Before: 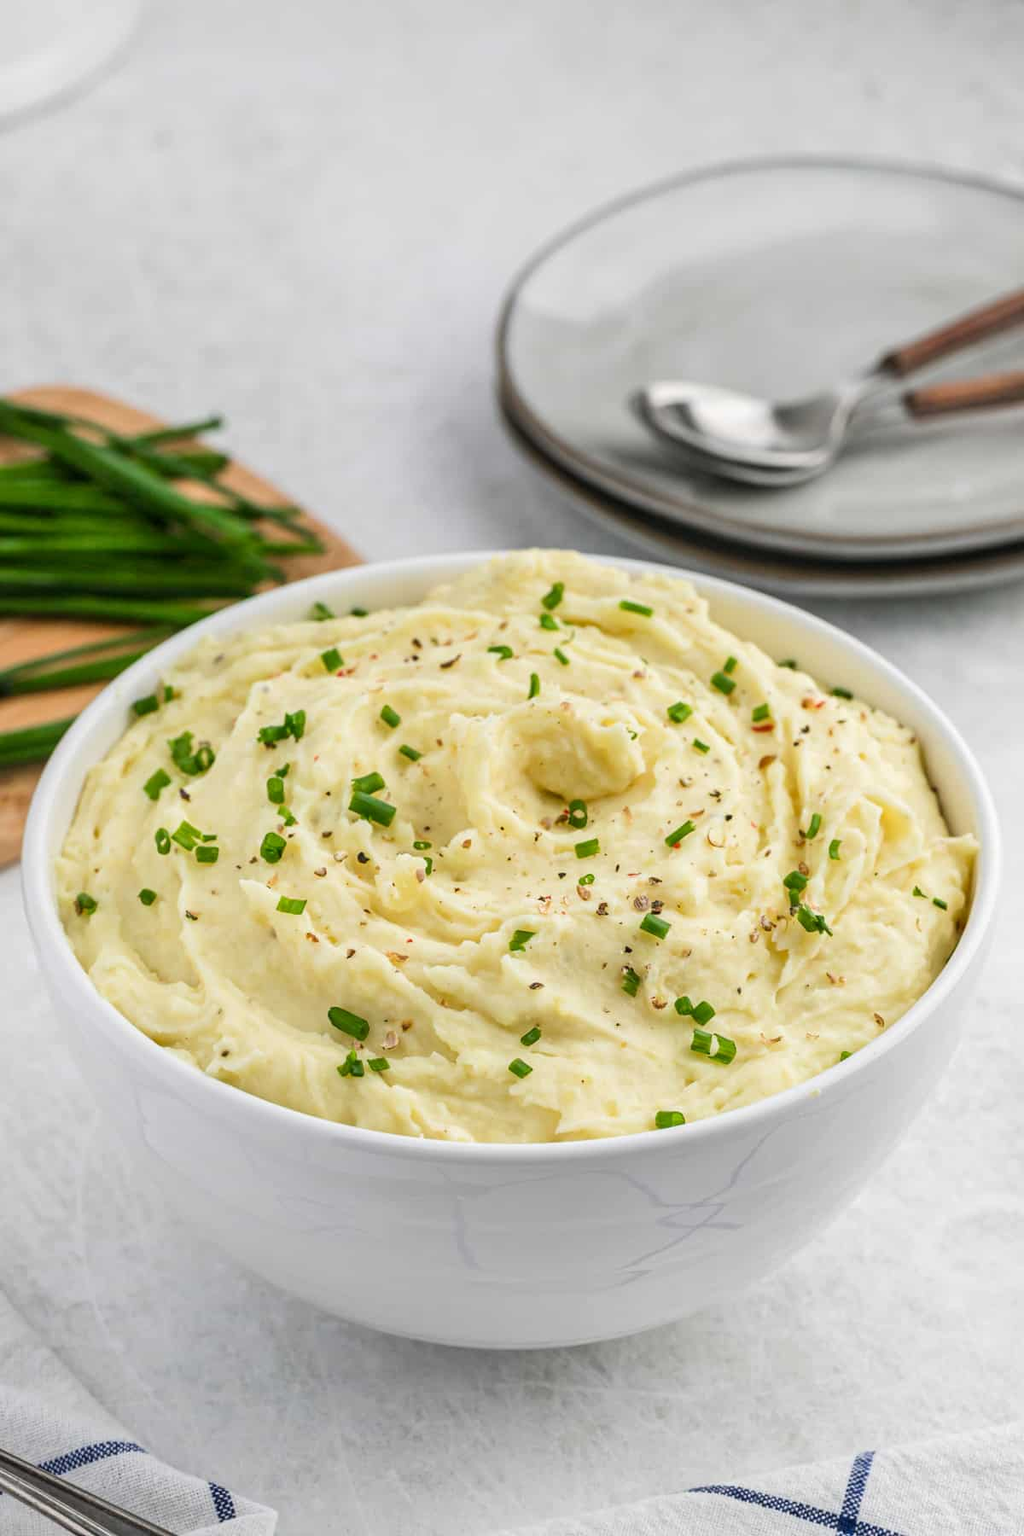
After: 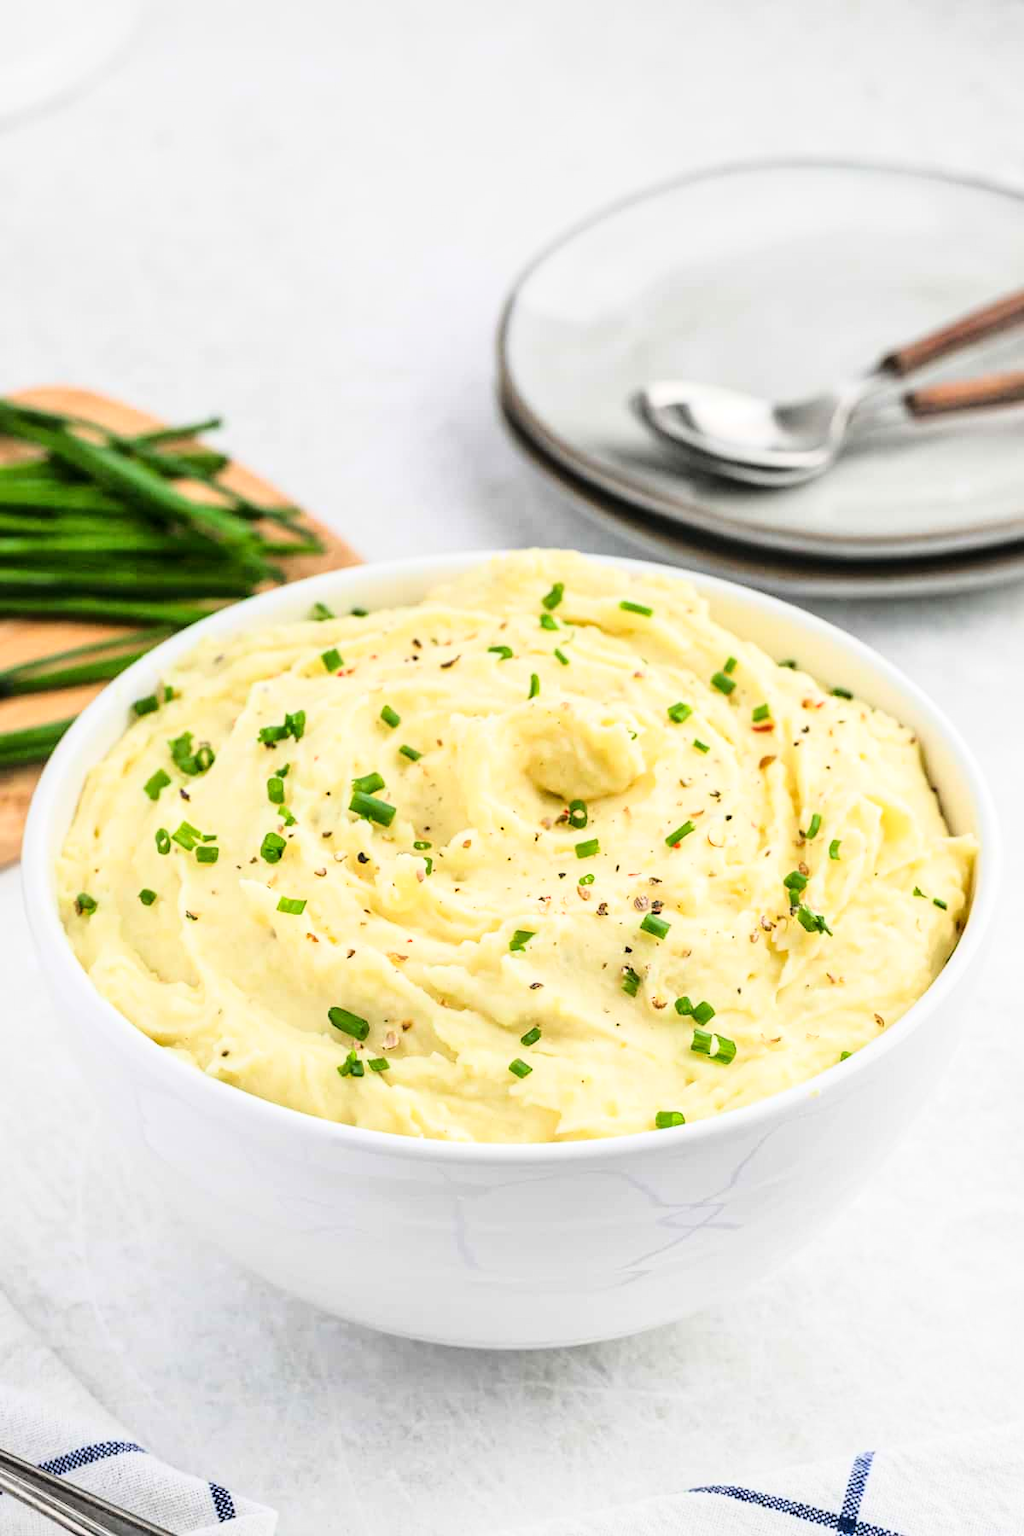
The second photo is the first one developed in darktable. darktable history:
base curve: curves: ch0 [(0, 0) (0.028, 0.03) (0.121, 0.232) (0.46, 0.748) (0.859, 0.968) (1, 1)]
local contrast: mode bilateral grid, contrast 100, coarseness 100, detail 108%, midtone range 0.2
